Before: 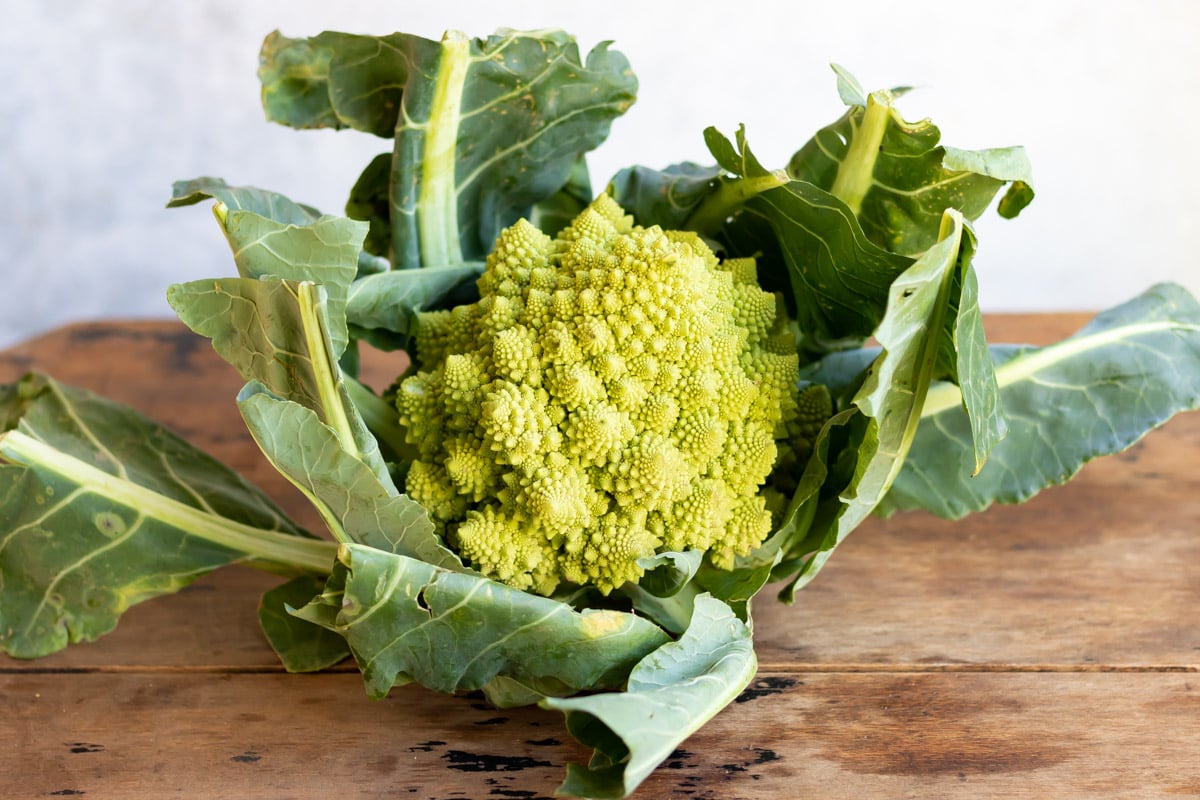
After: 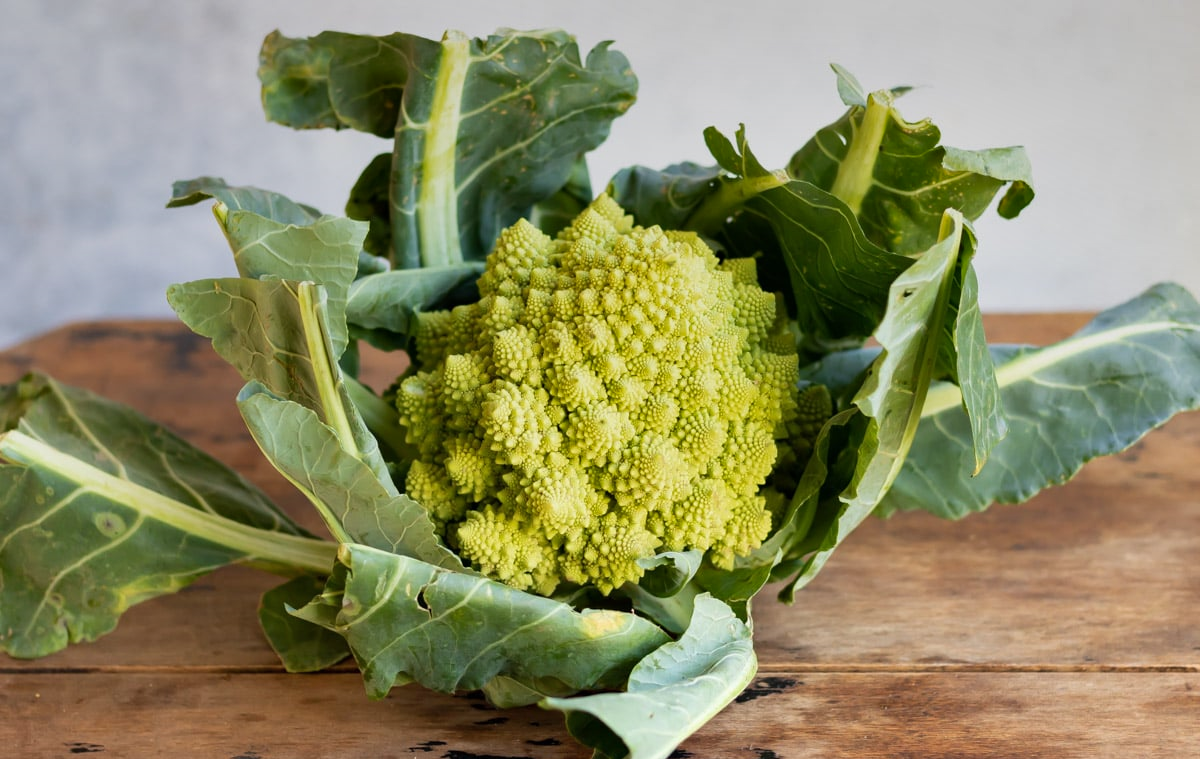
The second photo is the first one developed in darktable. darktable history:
graduated density: on, module defaults
shadows and highlights: white point adjustment 0.05, highlights color adjustment 55.9%, soften with gaussian
crop and rotate: top 0%, bottom 5.097%
